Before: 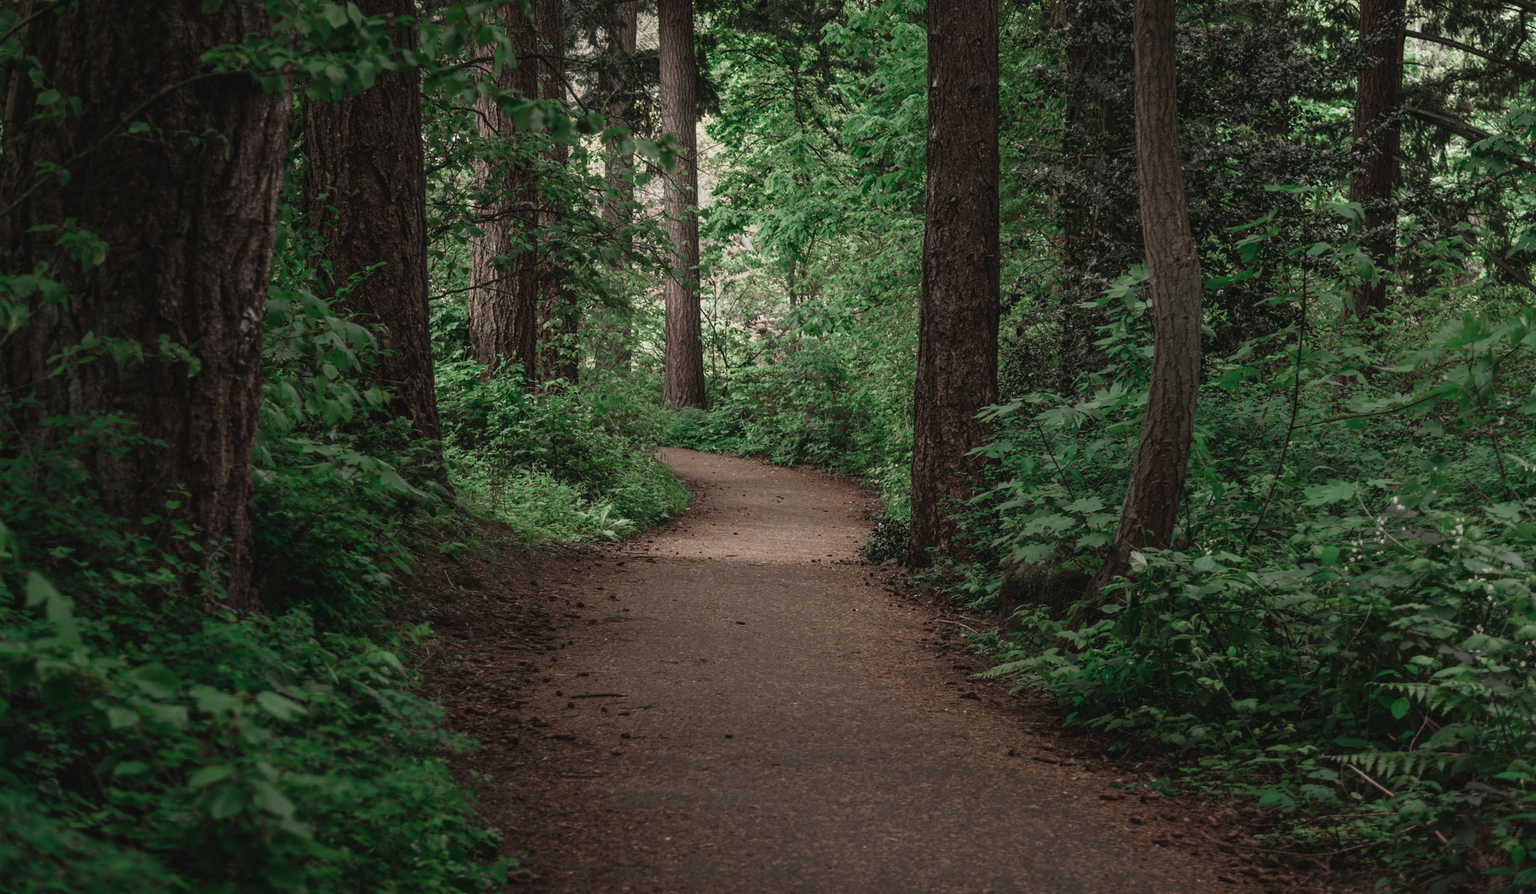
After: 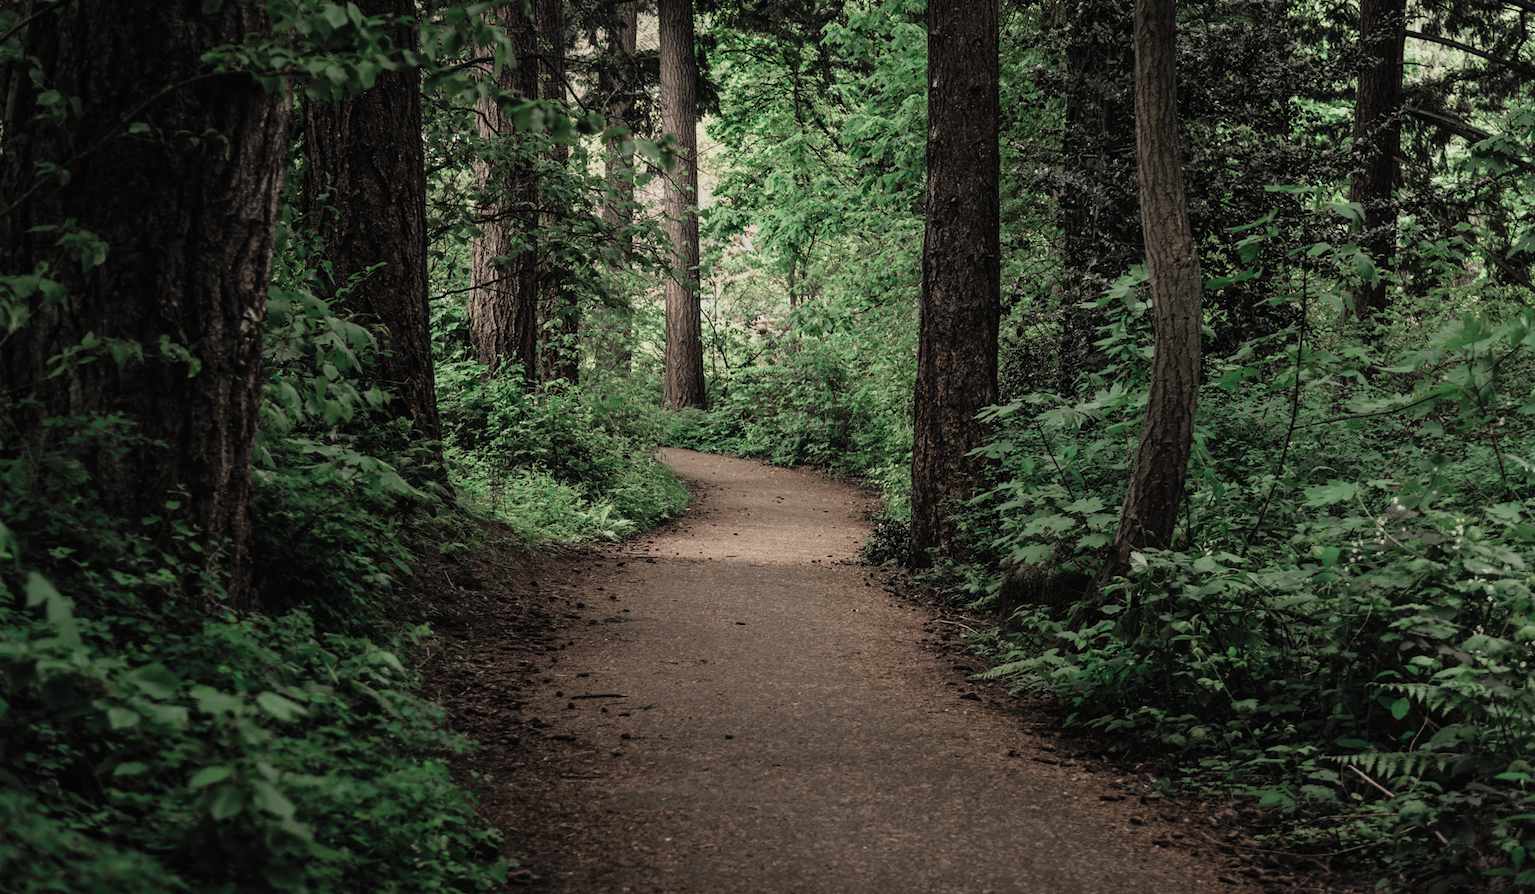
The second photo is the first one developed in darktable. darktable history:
filmic rgb: black relative exposure -16 EV, white relative exposure 5.28 EV, hardness 5.89, contrast 1.262
contrast brightness saturation: brightness 0.148
color correction: highlights b* 2.92
